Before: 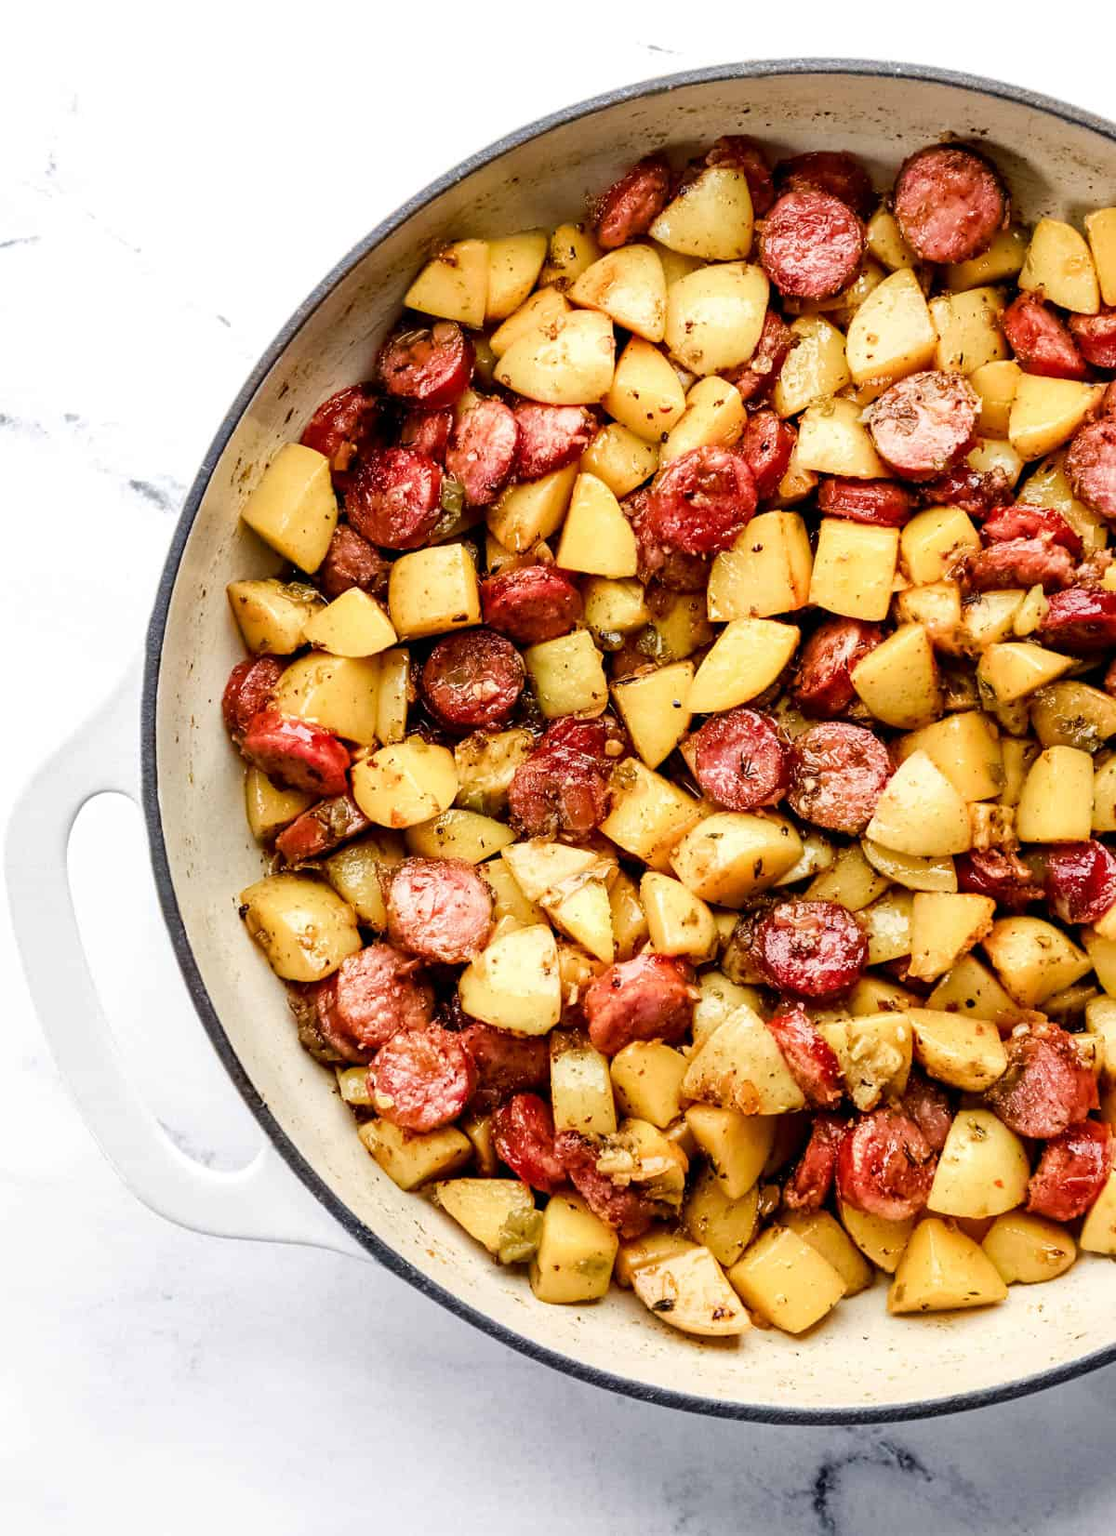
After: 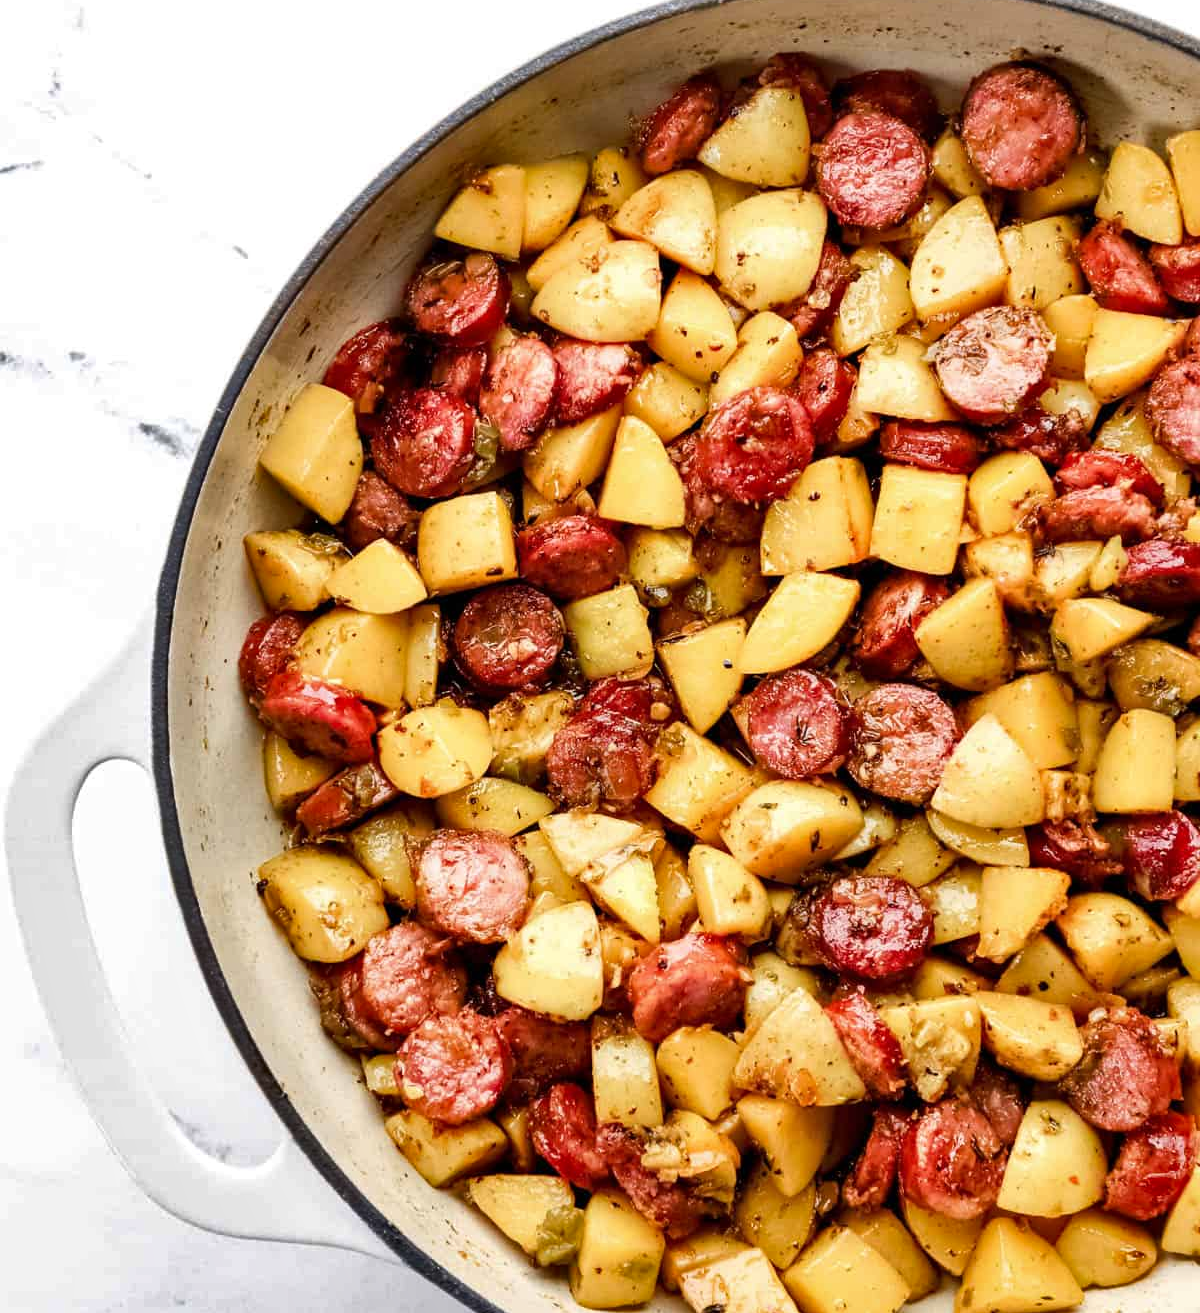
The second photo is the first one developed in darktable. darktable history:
shadows and highlights: low approximation 0.01, soften with gaussian
crop and rotate: top 5.658%, bottom 14.813%
